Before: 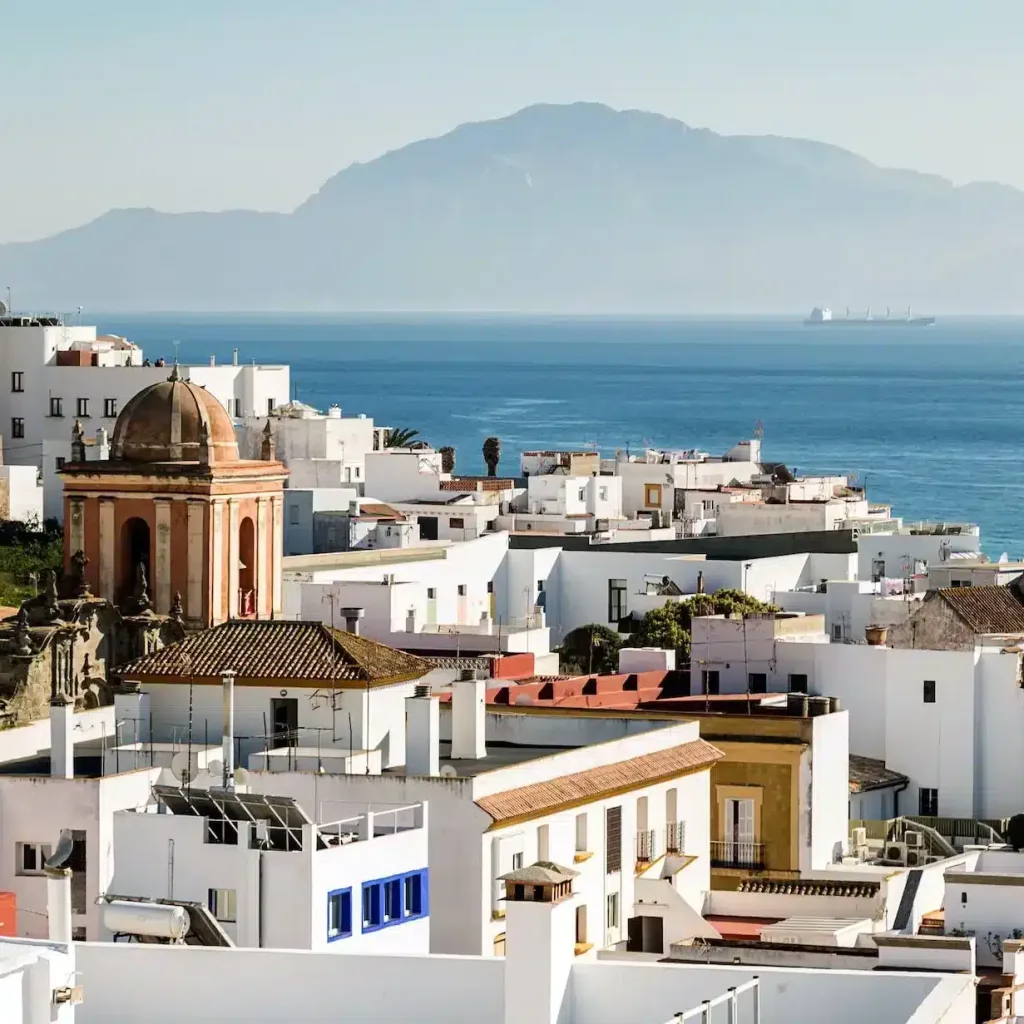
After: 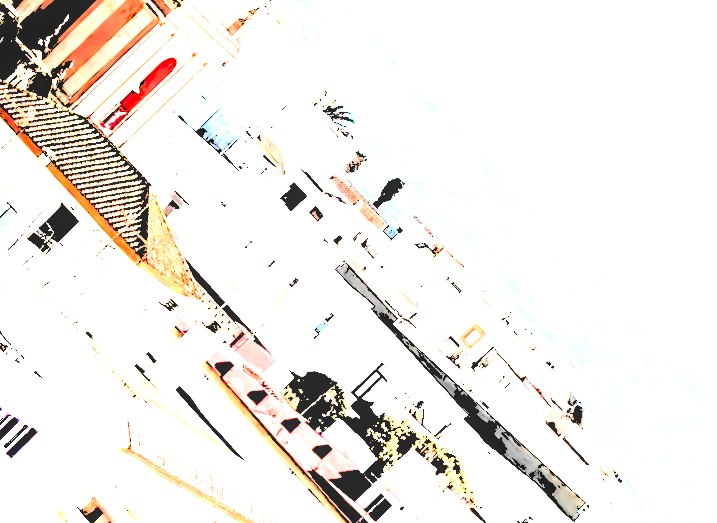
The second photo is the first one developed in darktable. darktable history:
contrast brightness saturation: contrast 0.389, brightness 0.523
exposure: black level correction 0, exposure 1.098 EV, compensate highlight preservation false
crop and rotate: angle -46°, top 16.038%, right 0.943%, bottom 11.737%
color zones: curves: ch0 [(0, 0.363) (0.128, 0.373) (0.25, 0.5) (0.402, 0.407) (0.521, 0.525) (0.63, 0.559) (0.729, 0.662) (0.867, 0.471)]; ch1 [(0, 0.515) (0.136, 0.618) (0.25, 0.5) (0.378, 0) (0.516, 0) (0.622, 0.593) (0.737, 0.819) (0.87, 0.593)]; ch2 [(0, 0.529) (0.128, 0.471) (0.282, 0.451) (0.386, 0.662) (0.516, 0.525) (0.633, 0.554) (0.75, 0.62) (0.875, 0.441)]
filmic rgb: black relative exposure -8.2 EV, white relative exposure 2.21 EV, hardness 7.13, latitude 84.89%, contrast 1.686, highlights saturation mix -3.92%, shadows ↔ highlights balance -2.07%
levels: levels [0.246, 0.256, 0.506]
local contrast: on, module defaults
